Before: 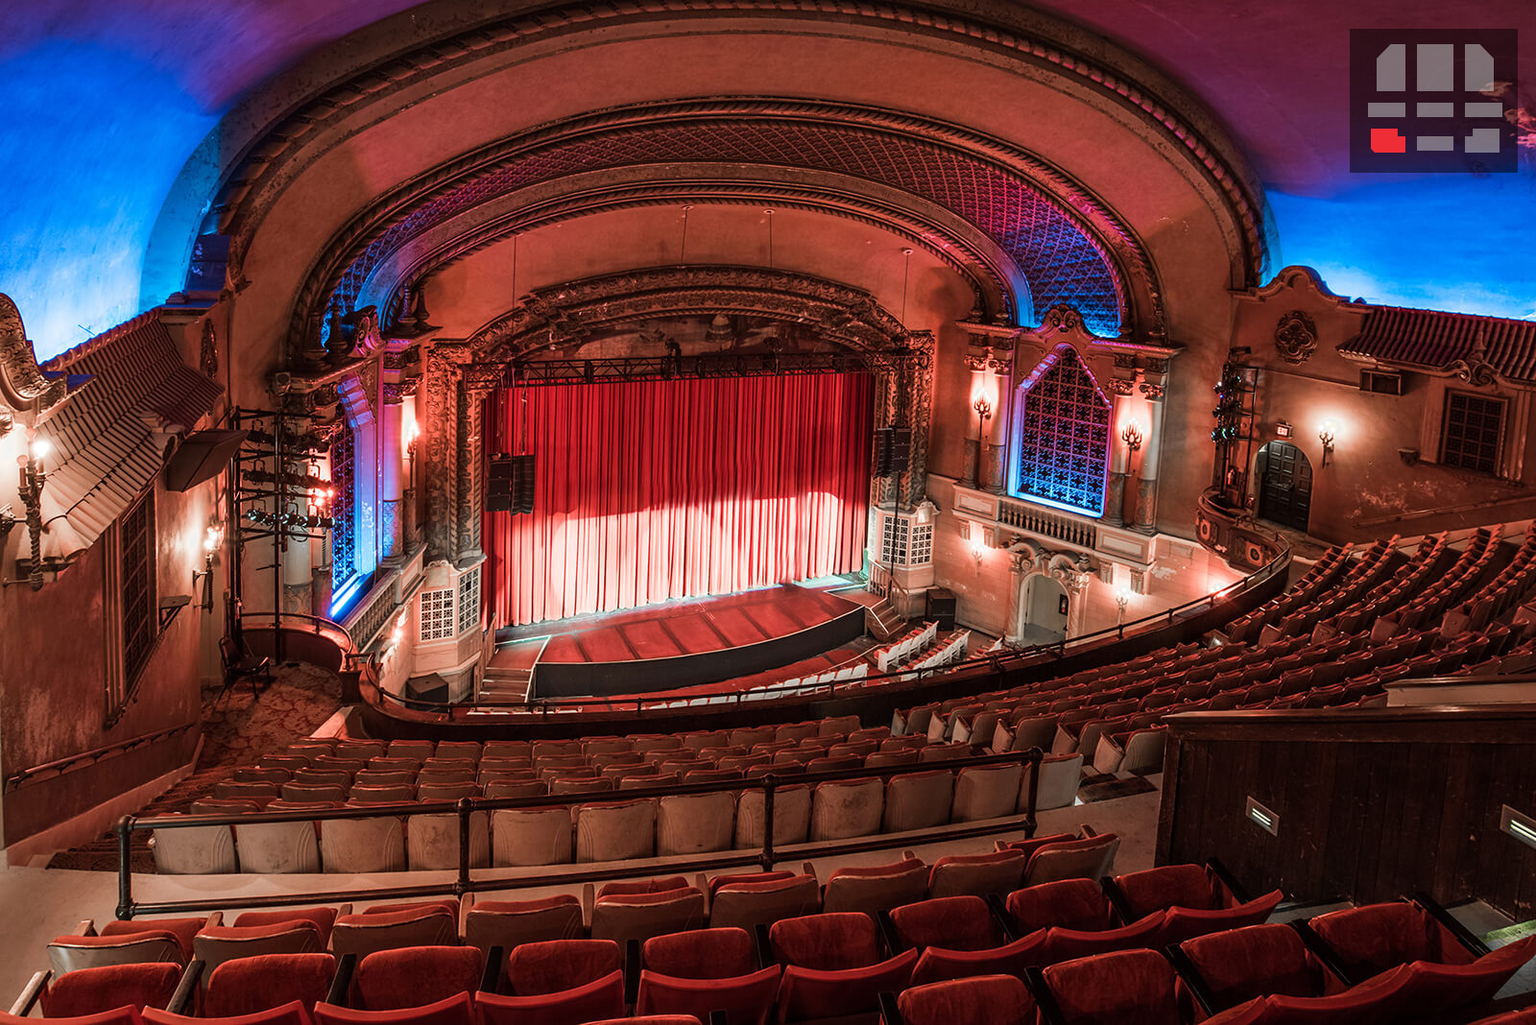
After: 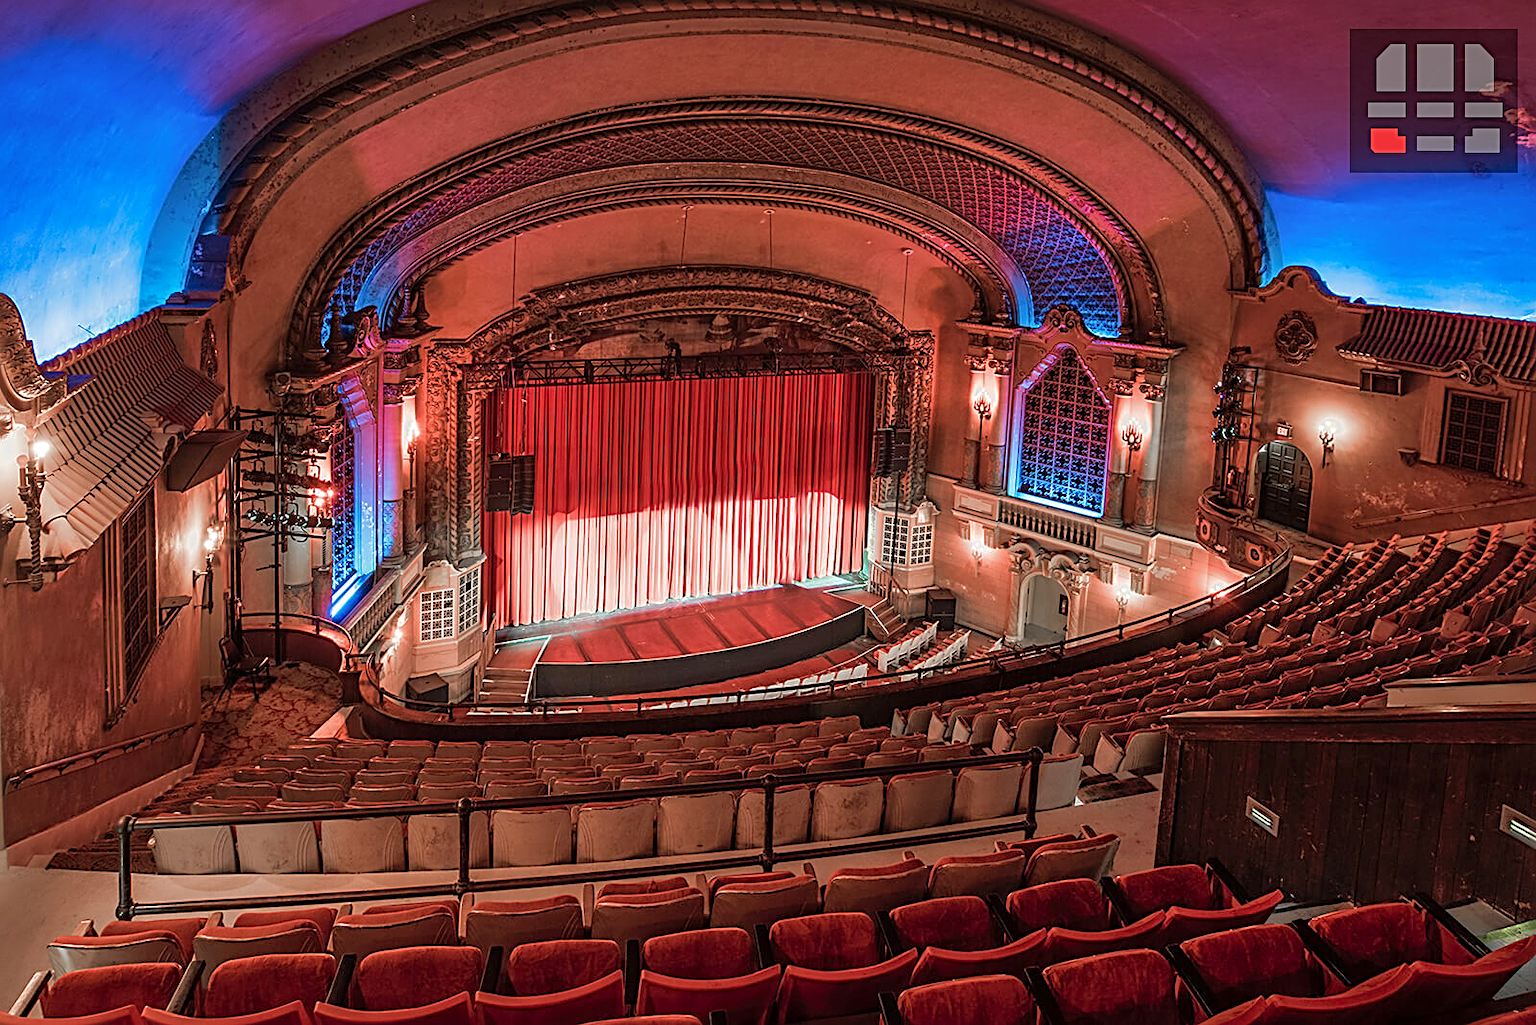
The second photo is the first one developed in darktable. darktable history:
shadows and highlights: on, module defaults
sharpen: radius 2.531, amount 0.628
